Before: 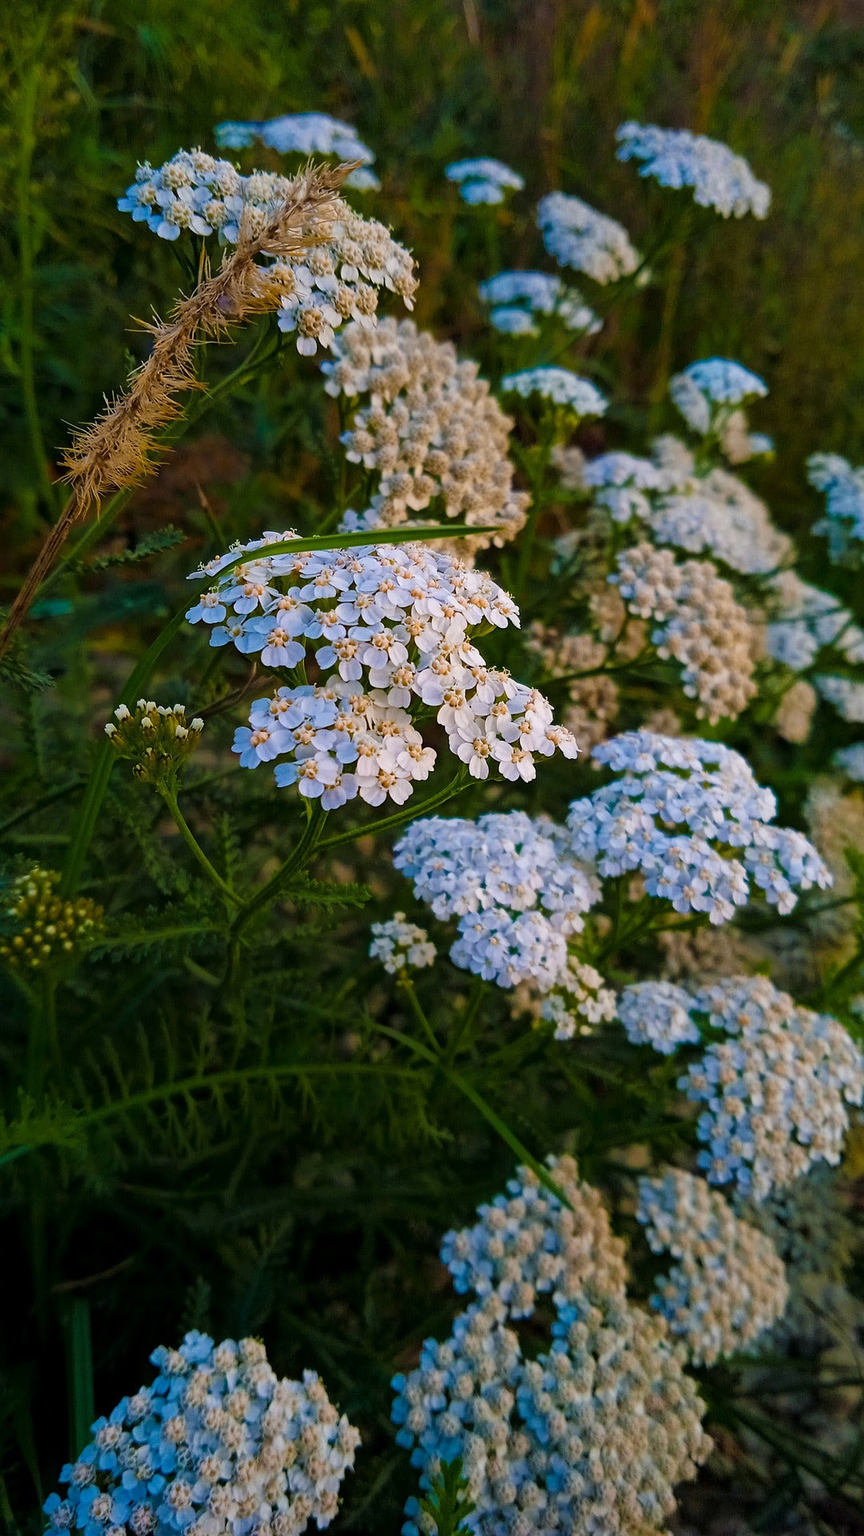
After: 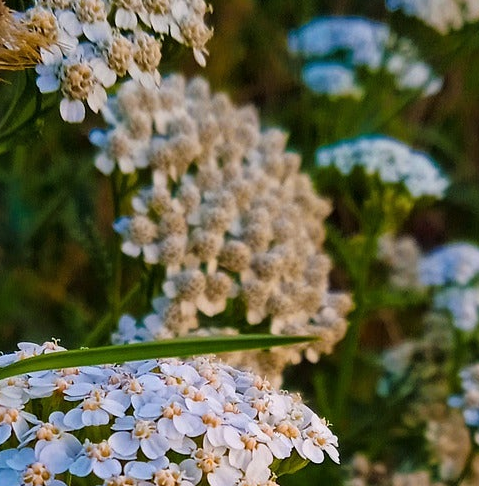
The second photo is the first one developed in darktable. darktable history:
shadows and highlights: radius 126.86, shadows 30.38, highlights -31.1, low approximation 0.01, soften with gaussian
crop: left 28.811%, top 16.821%, right 26.764%, bottom 57.833%
